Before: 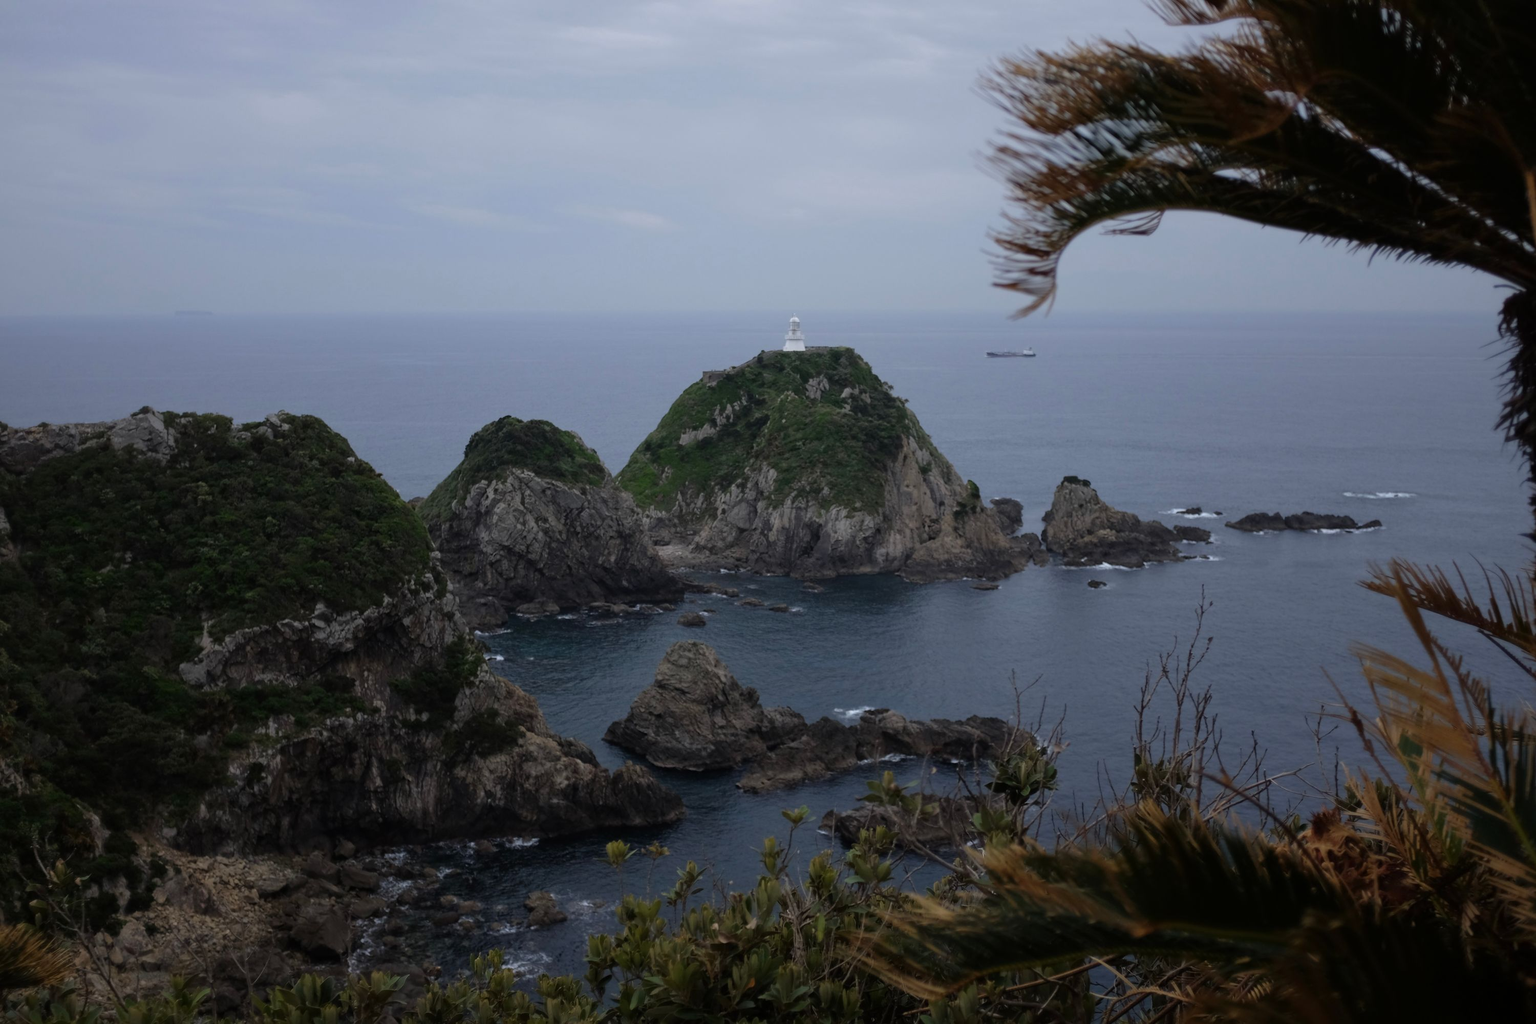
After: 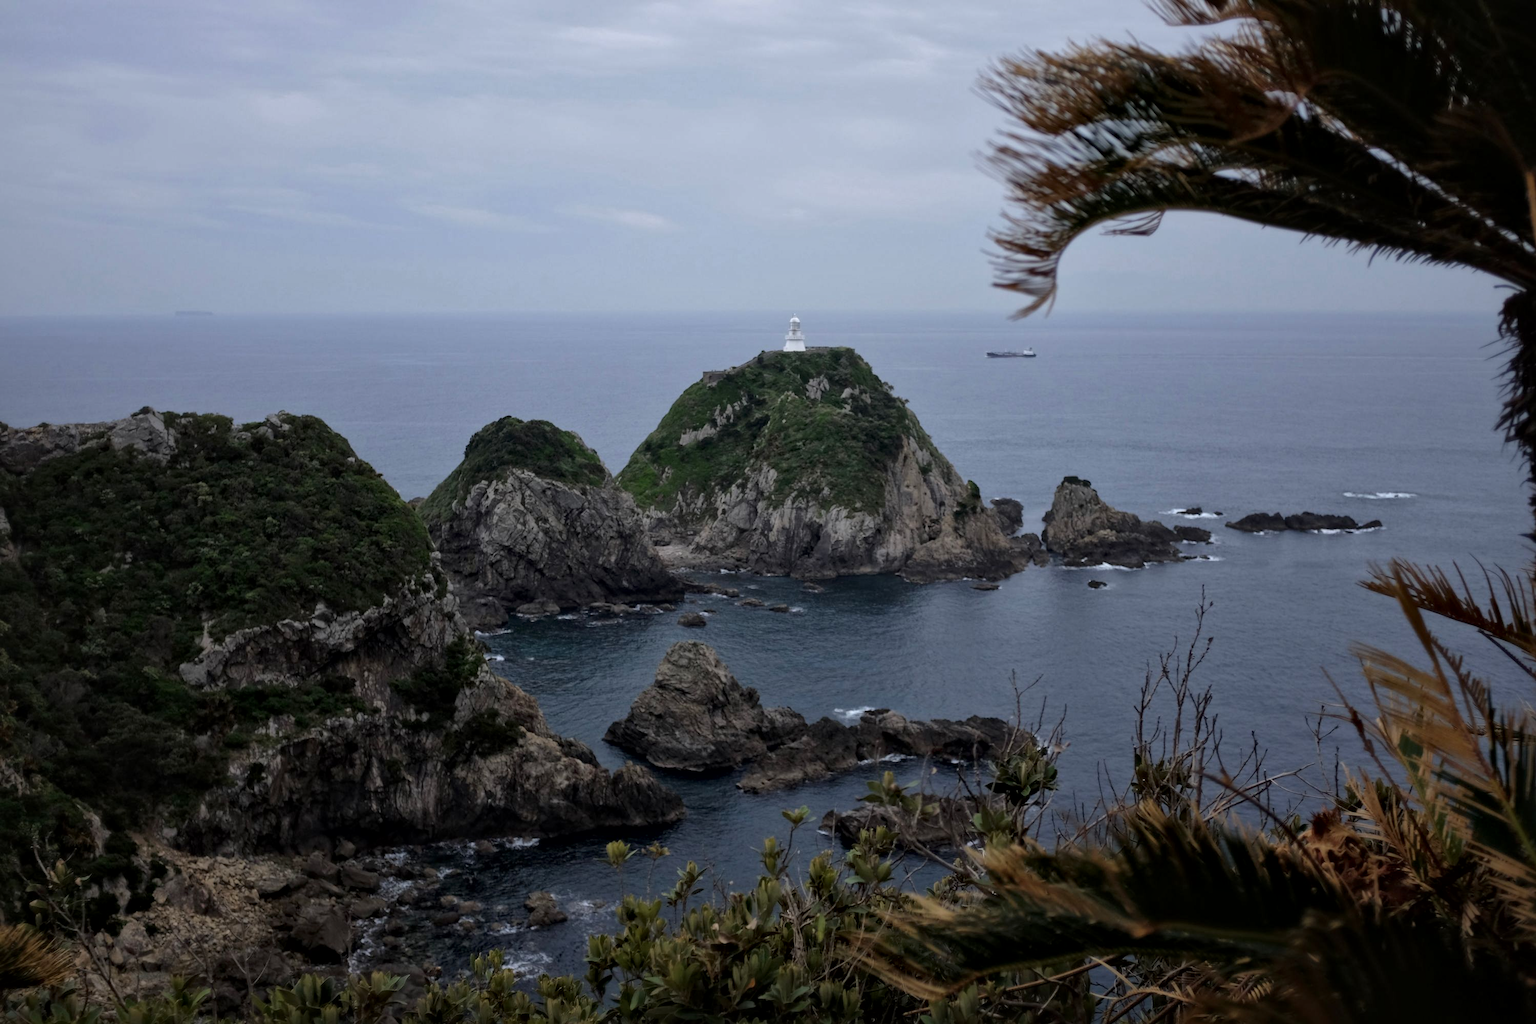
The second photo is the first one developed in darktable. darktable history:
levels: levels [0, 0.476, 0.951]
local contrast: mode bilateral grid, contrast 20, coarseness 49, detail 144%, midtone range 0.2
